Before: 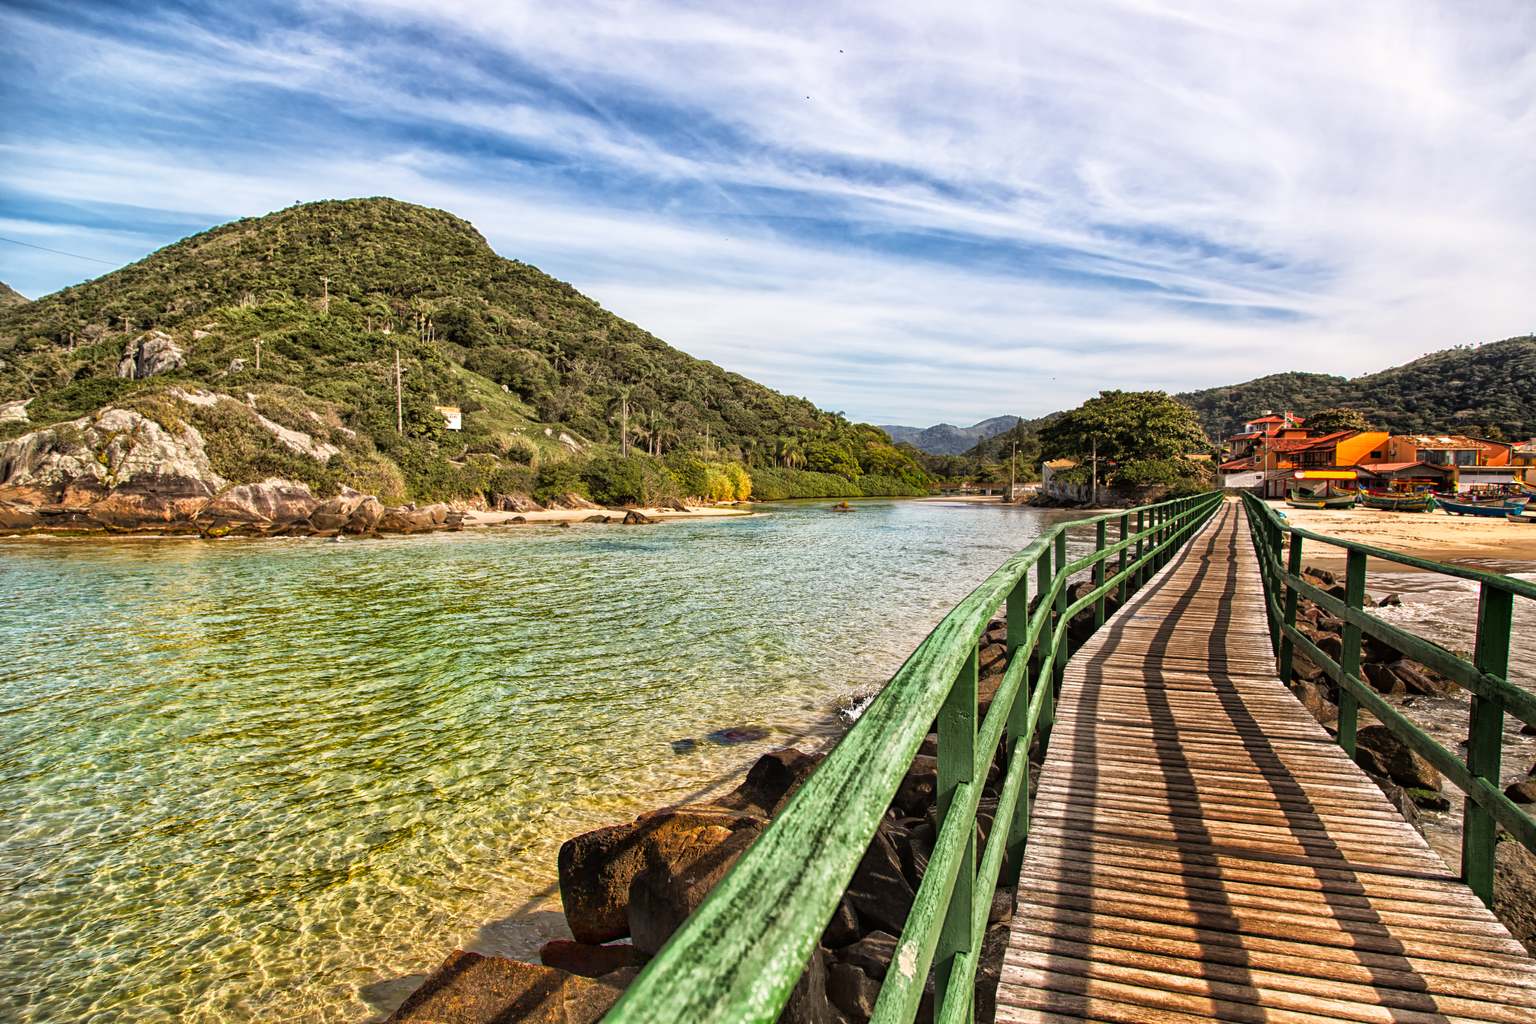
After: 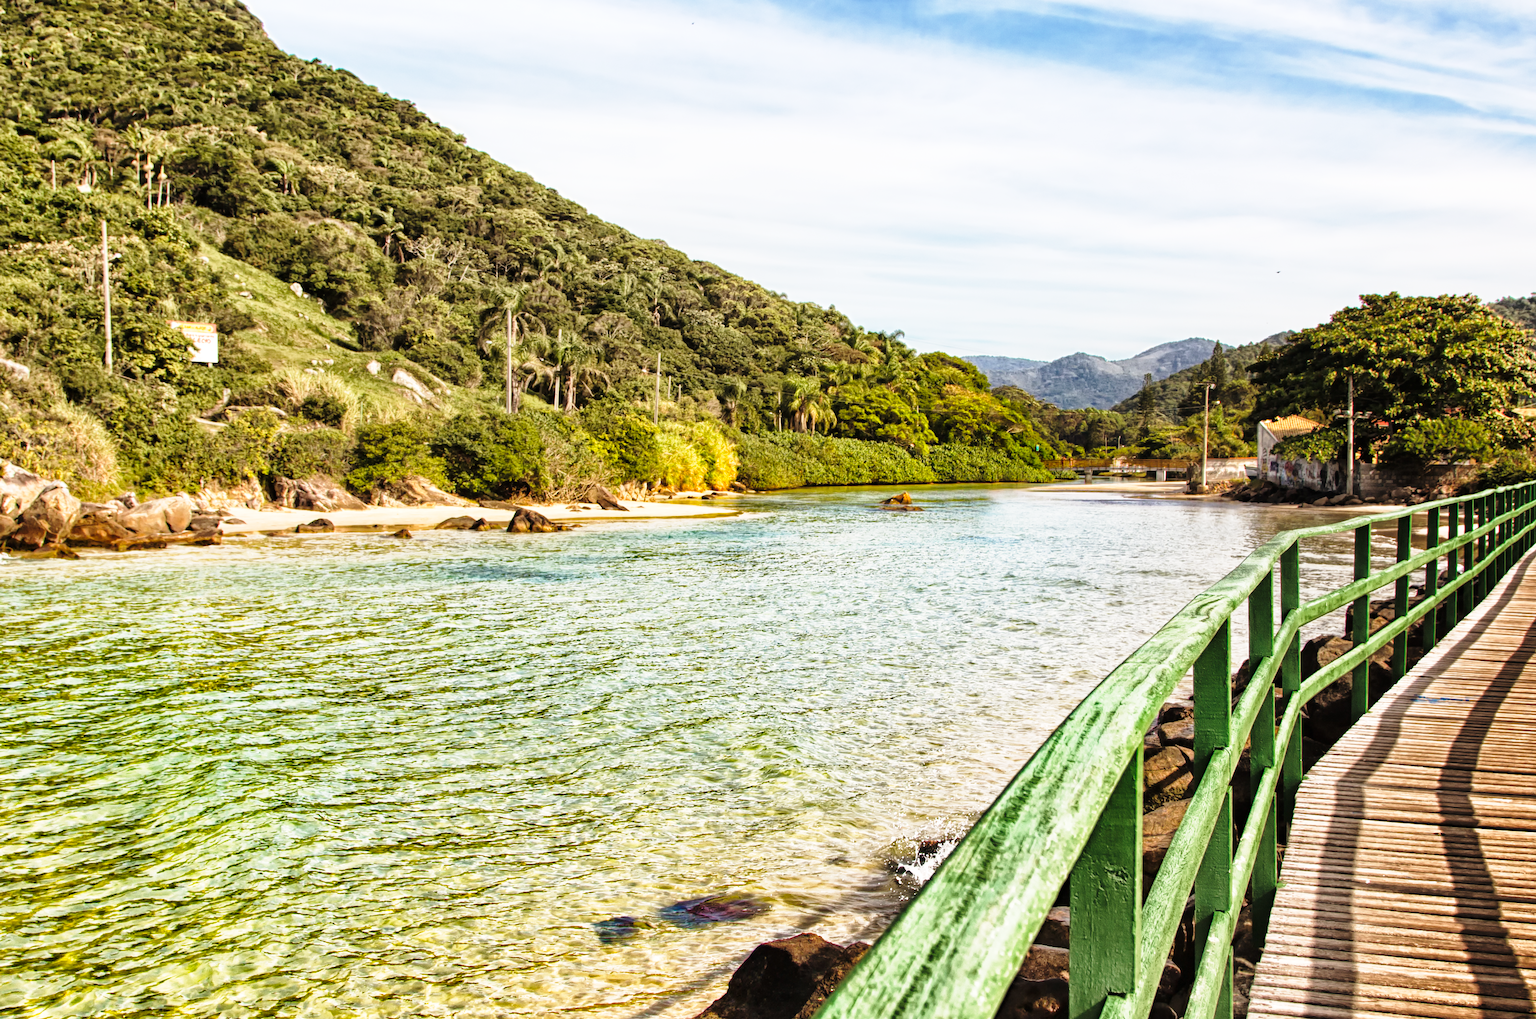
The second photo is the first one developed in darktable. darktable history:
crop and rotate: left 22.102%, top 22.156%, right 21.986%, bottom 22.147%
base curve: curves: ch0 [(0, 0) (0.028, 0.03) (0.121, 0.232) (0.46, 0.748) (0.859, 0.968) (1, 1)], preserve colors none
contrast equalizer: y [[0.5 ×6], [0.5 ×6], [0.5, 0.5, 0.501, 0.545, 0.707, 0.863], [0 ×6], [0 ×6]], mix 0.159
